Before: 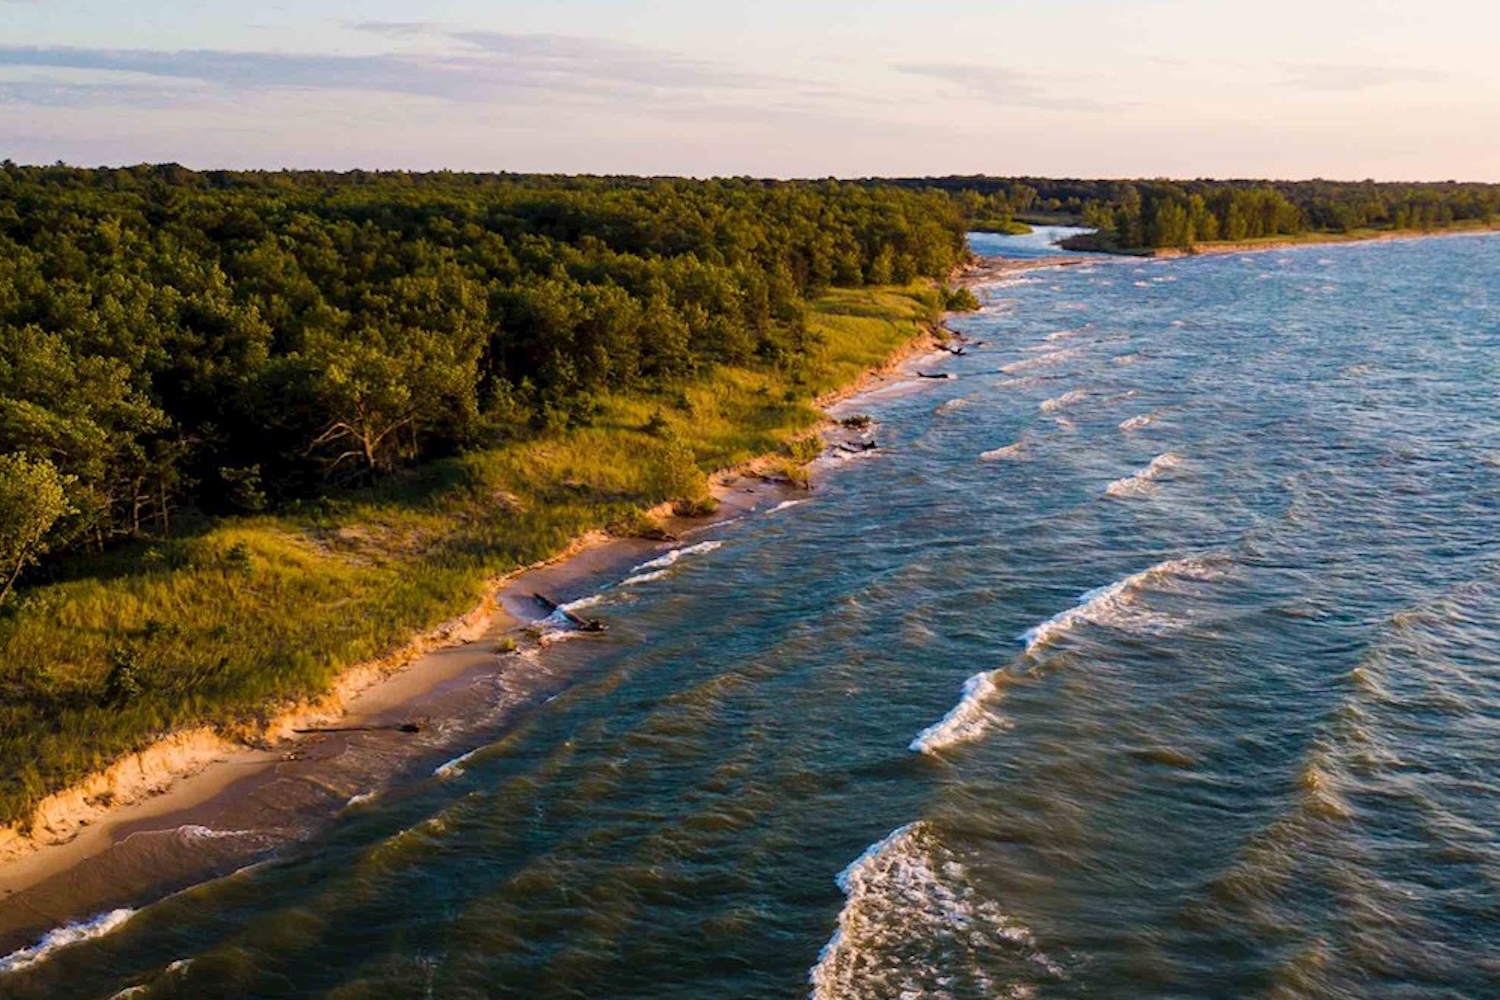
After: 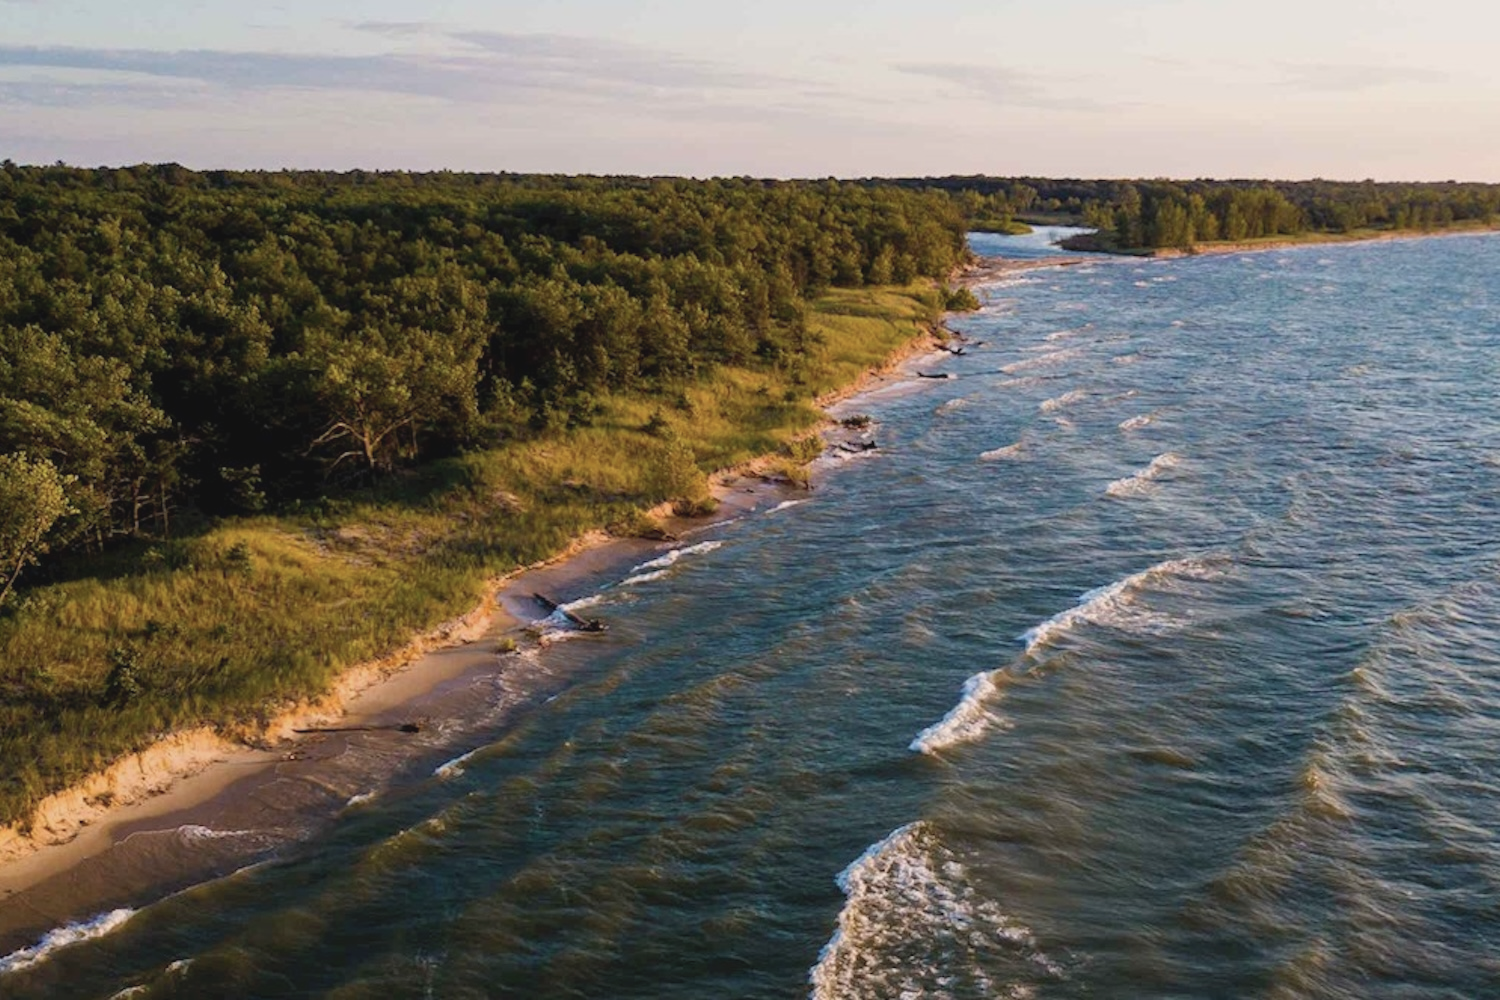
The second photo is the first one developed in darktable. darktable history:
contrast brightness saturation: contrast -0.1, saturation -0.1
color correction: saturation 0.85
